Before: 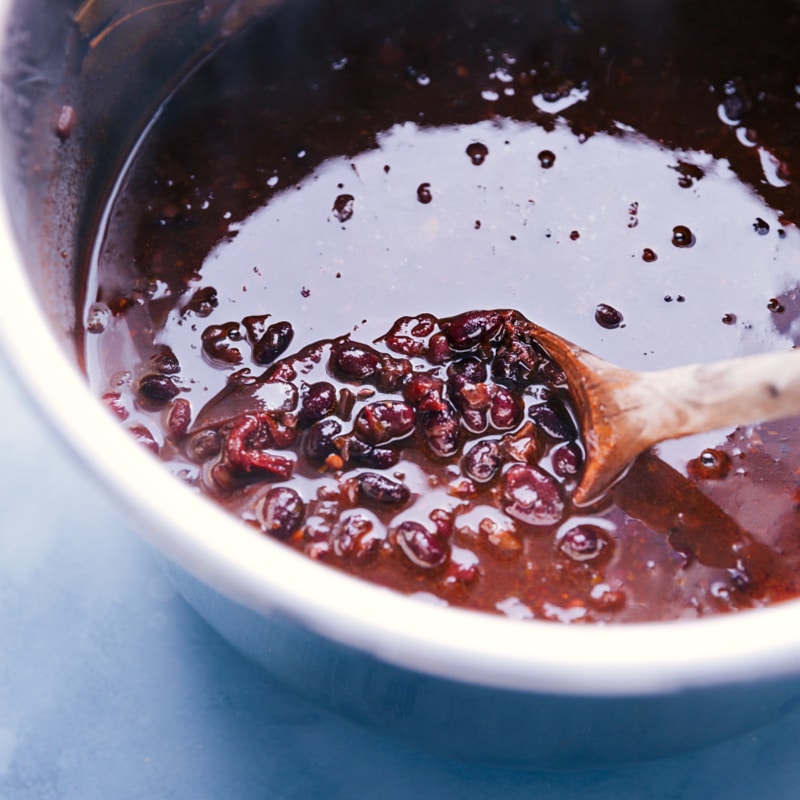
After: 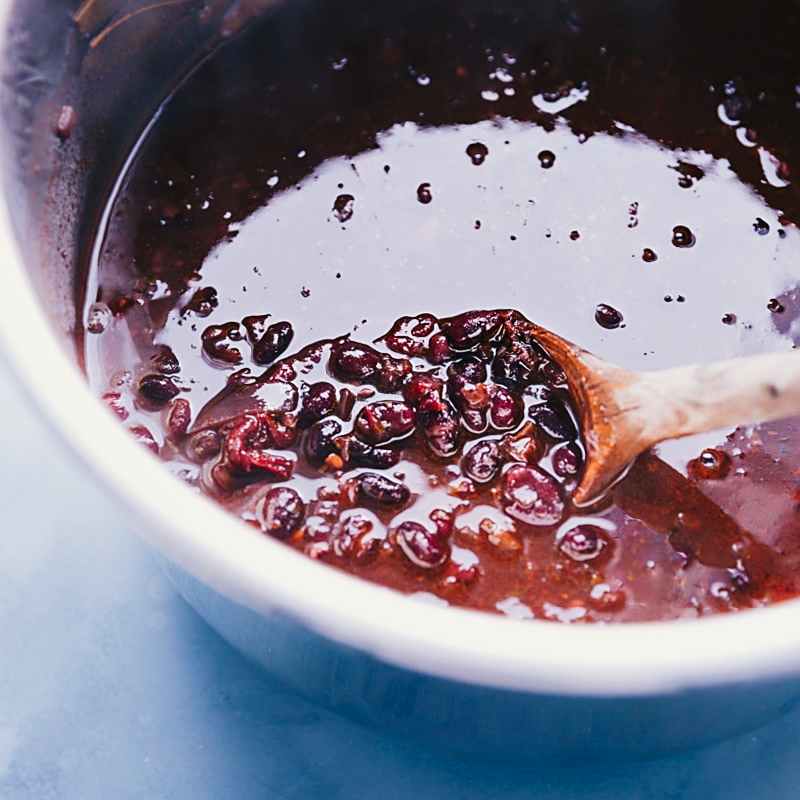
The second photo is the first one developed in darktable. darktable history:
tone curve: curves: ch0 [(0, 0.025) (0.15, 0.143) (0.452, 0.486) (0.751, 0.788) (1, 0.961)]; ch1 [(0, 0) (0.43, 0.408) (0.476, 0.469) (0.497, 0.494) (0.546, 0.571) (0.566, 0.607) (0.62, 0.657) (1, 1)]; ch2 [(0, 0) (0.386, 0.397) (0.505, 0.498) (0.547, 0.546) (0.579, 0.58) (1, 1)], preserve colors none
sharpen: on, module defaults
